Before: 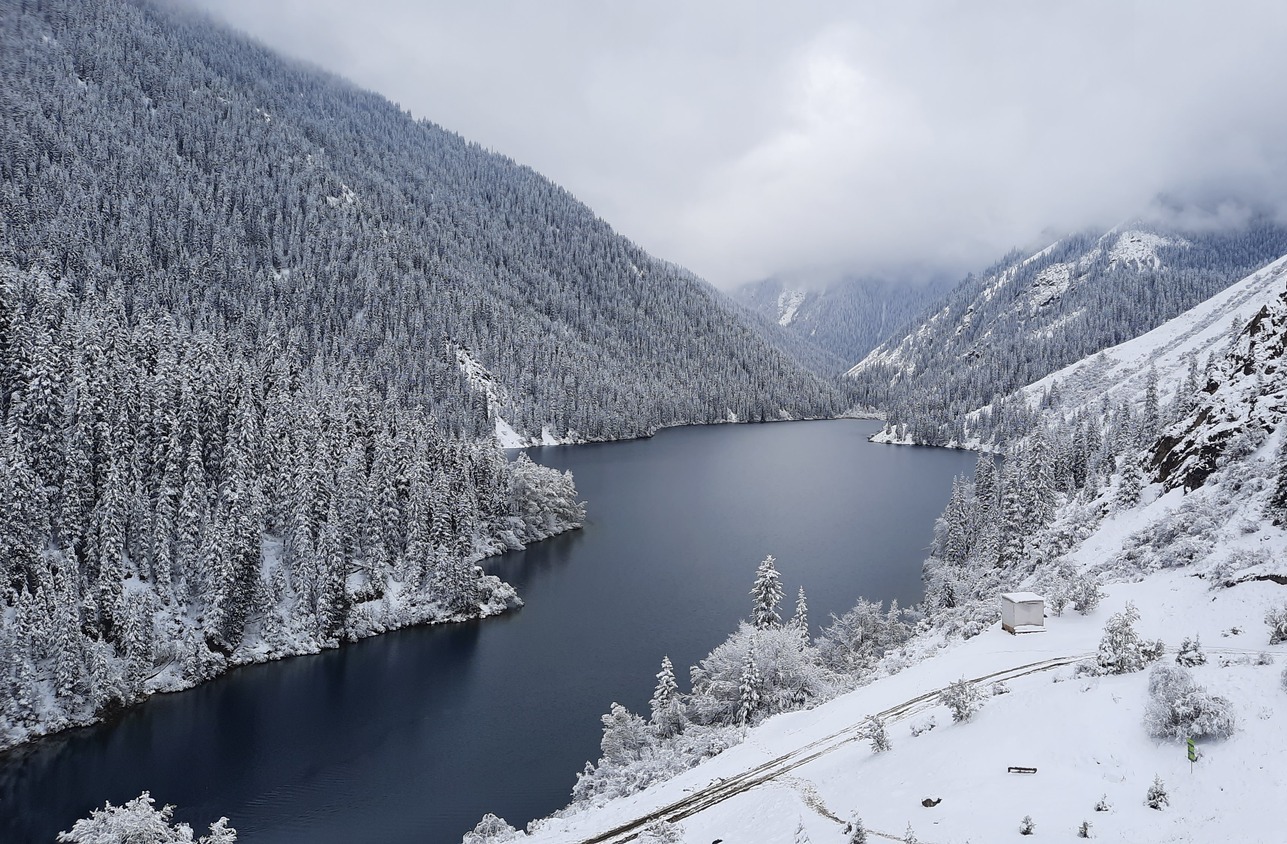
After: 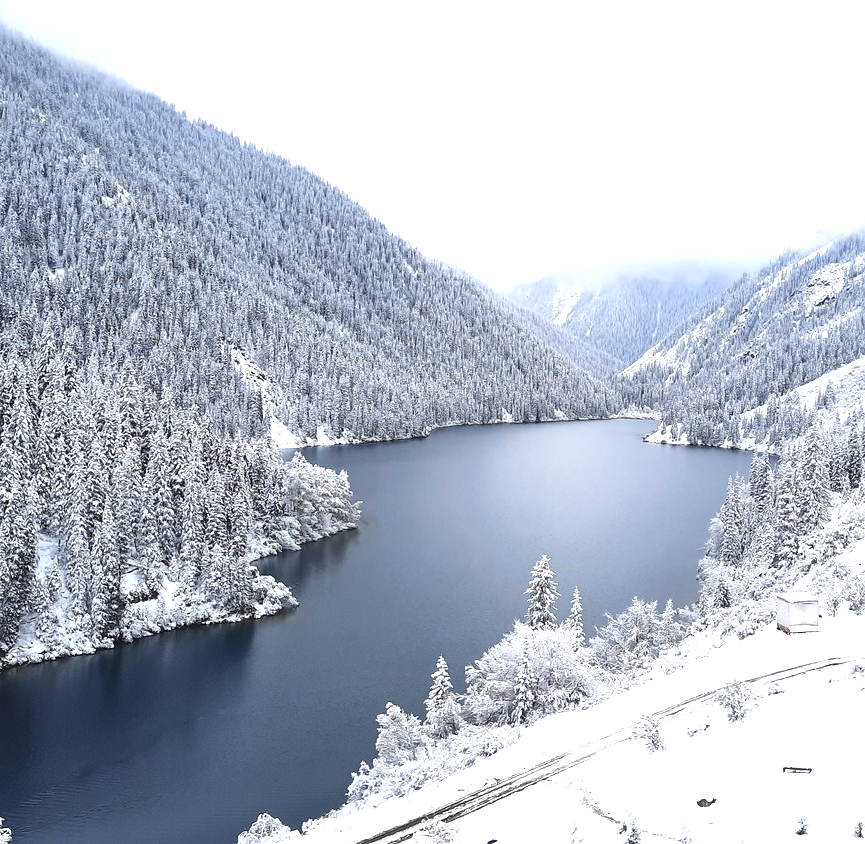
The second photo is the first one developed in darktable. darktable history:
tone curve: curves: ch0 [(0, 0) (0.003, 0.003) (0.011, 0.011) (0.025, 0.025) (0.044, 0.045) (0.069, 0.07) (0.1, 0.101) (0.136, 0.138) (0.177, 0.18) (0.224, 0.228) (0.277, 0.281) (0.335, 0.34) (0.399, 0.405) (0.468, 0.475) (0.543, 0.551) (0.623, 0.633) (0.709, 0.72) (0.801, 0.813) (0.898, 0.907) (1, 1)], color space Lab, independent channels, preserve colors none
crop and rotate: left 17.537%, right 15.201%
exposure: black level correction 0, exposure 1.096 EV, compensate exposure bias true, compensate highlight preservation false
